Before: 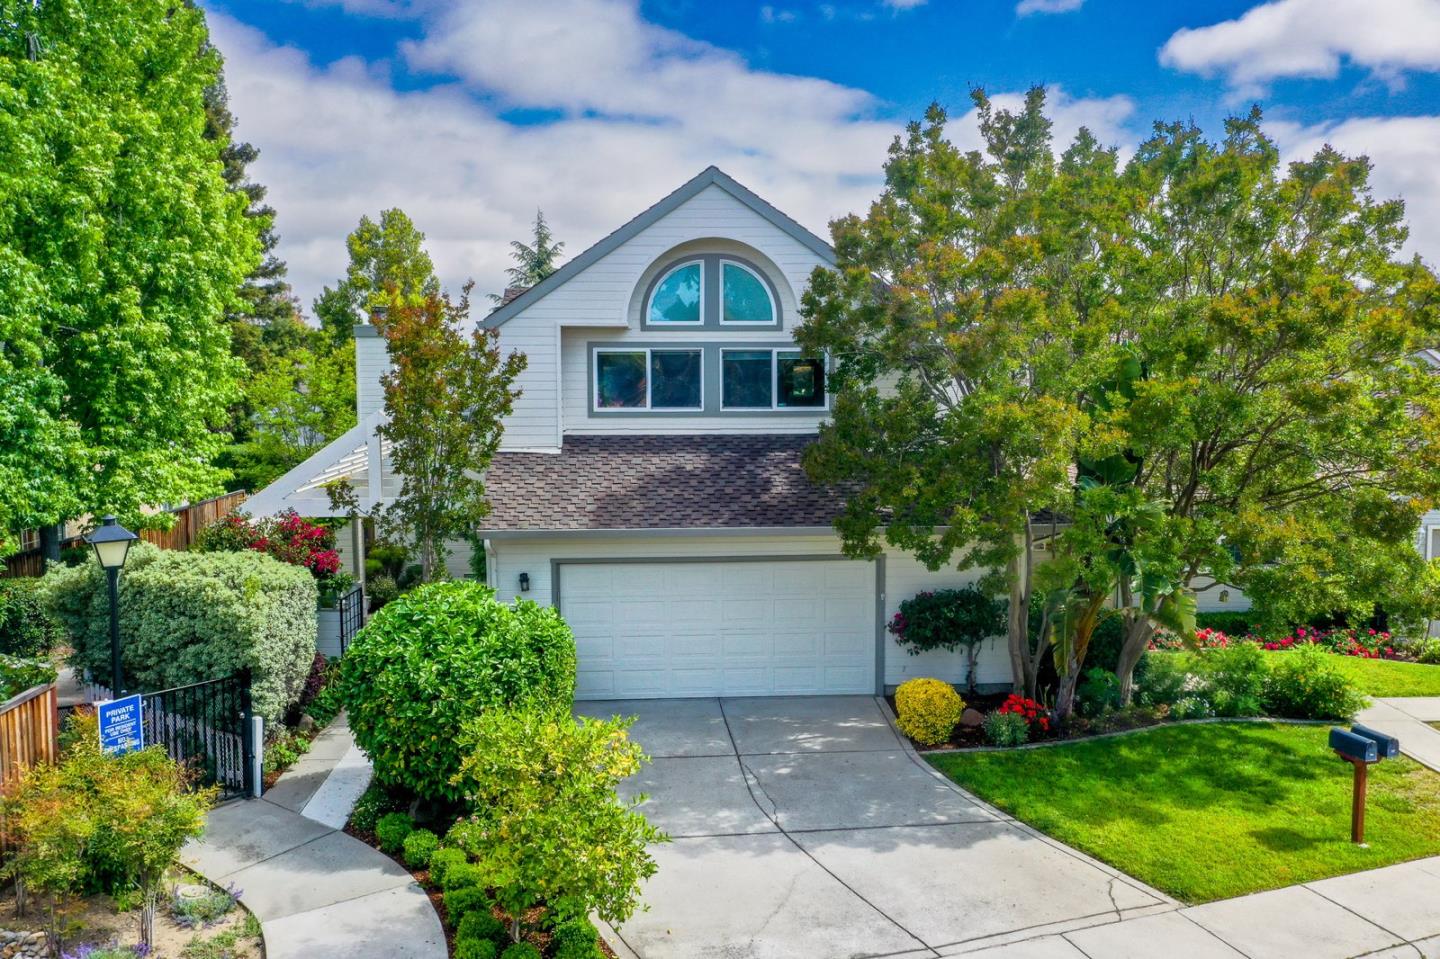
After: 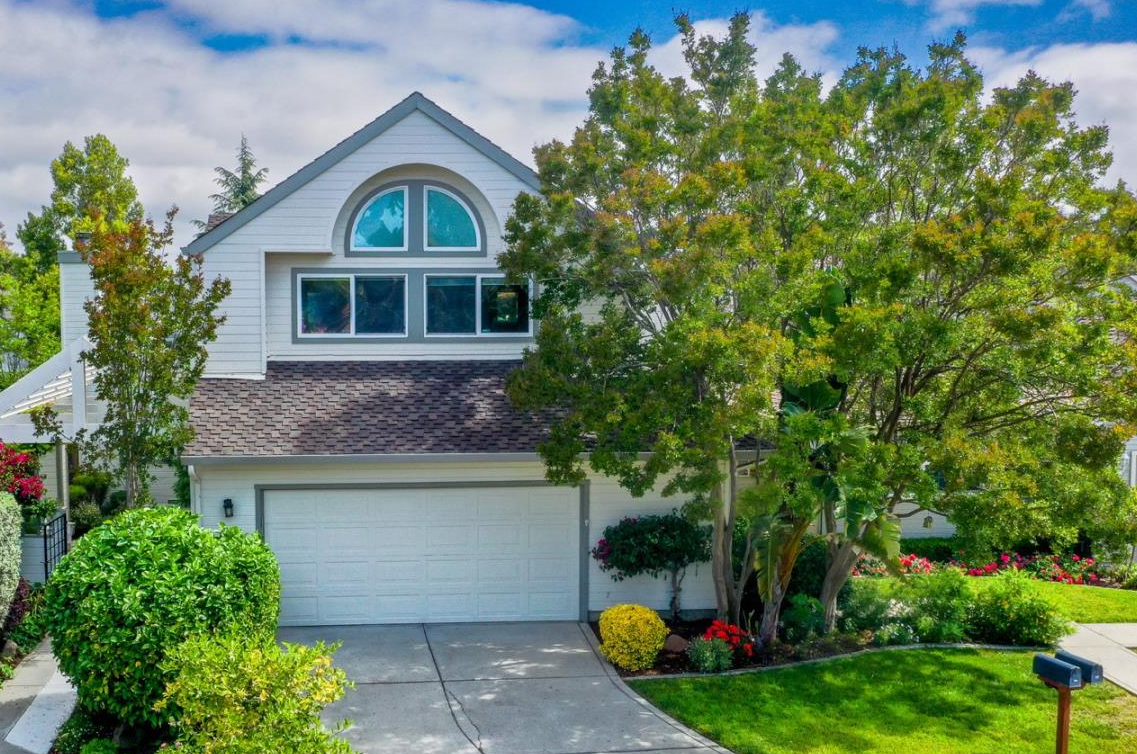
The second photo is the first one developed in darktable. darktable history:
crop and rotate: left 20.603%, top 7.804%, right 0.42%, bottom 13.469%
levels: mode automatic, levels [0.018, 0.493, 1]
